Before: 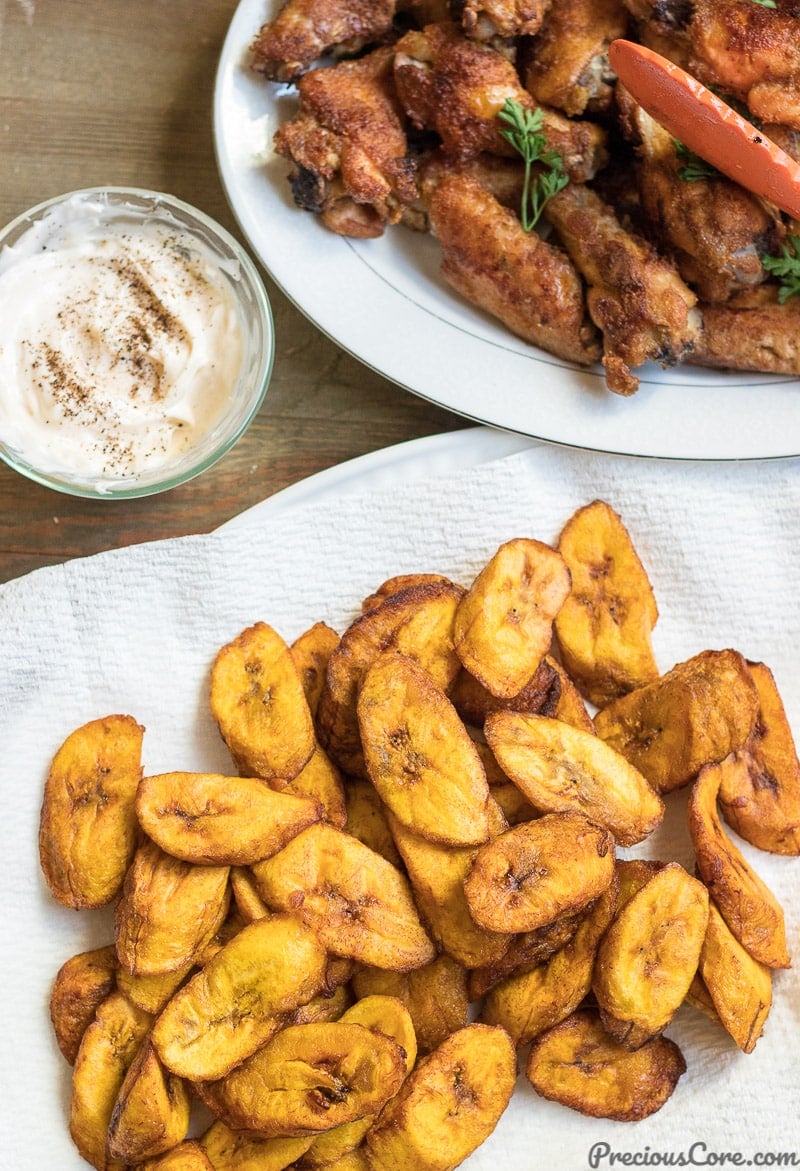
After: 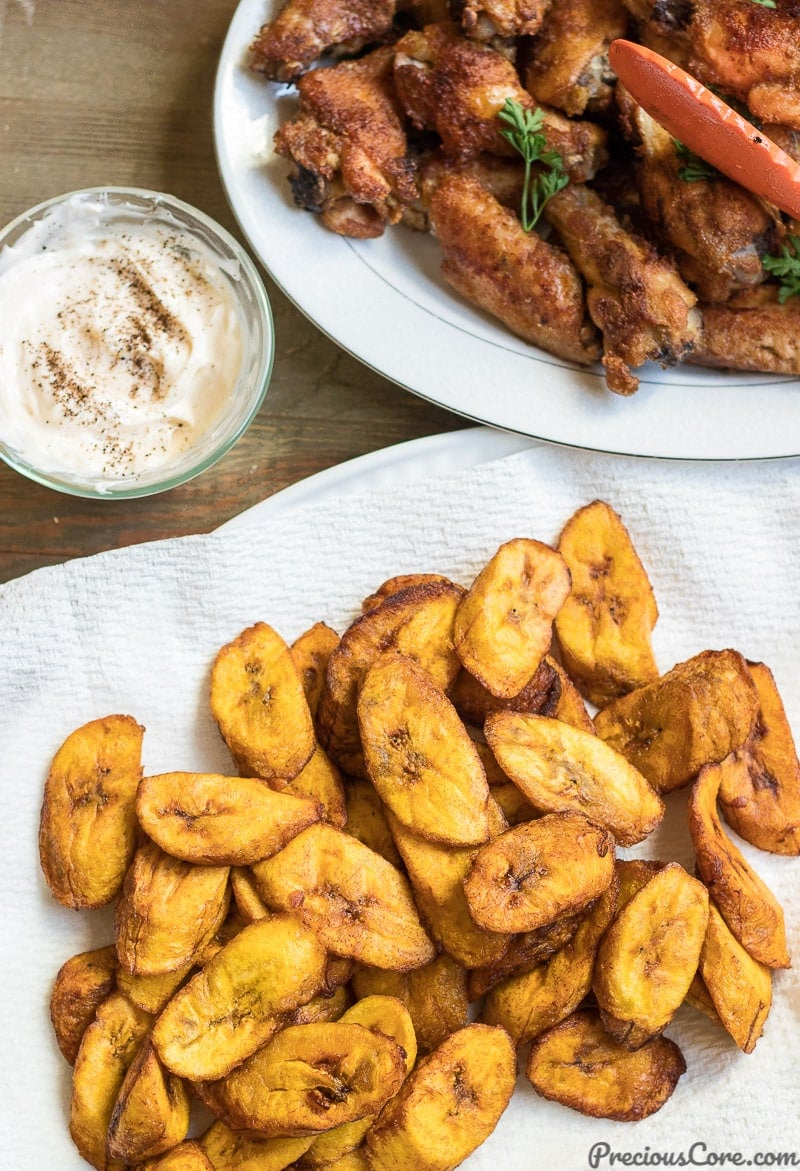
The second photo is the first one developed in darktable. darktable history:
tone curve: curves: ch0 [(0, 0) (0.003, 0.003) (0.011, 0.01) (0.025, 0.023) (0.044, 0.042) (0.069, 0.065) (0.1, 0.094) (0.136, 0.128) (0.177, 0.167) (0.224, 0.211) (0.277, 0.261) (0.335, 0.315) (0.399, 0.375) (0.468, 0.441) (0.543, 0.543) (0.623, 0.623) (0.709, 0.709) (0.801, 0.801) (0.898, 0.898) (1, 1)], color space Lab, independent channels, preserve colors none
